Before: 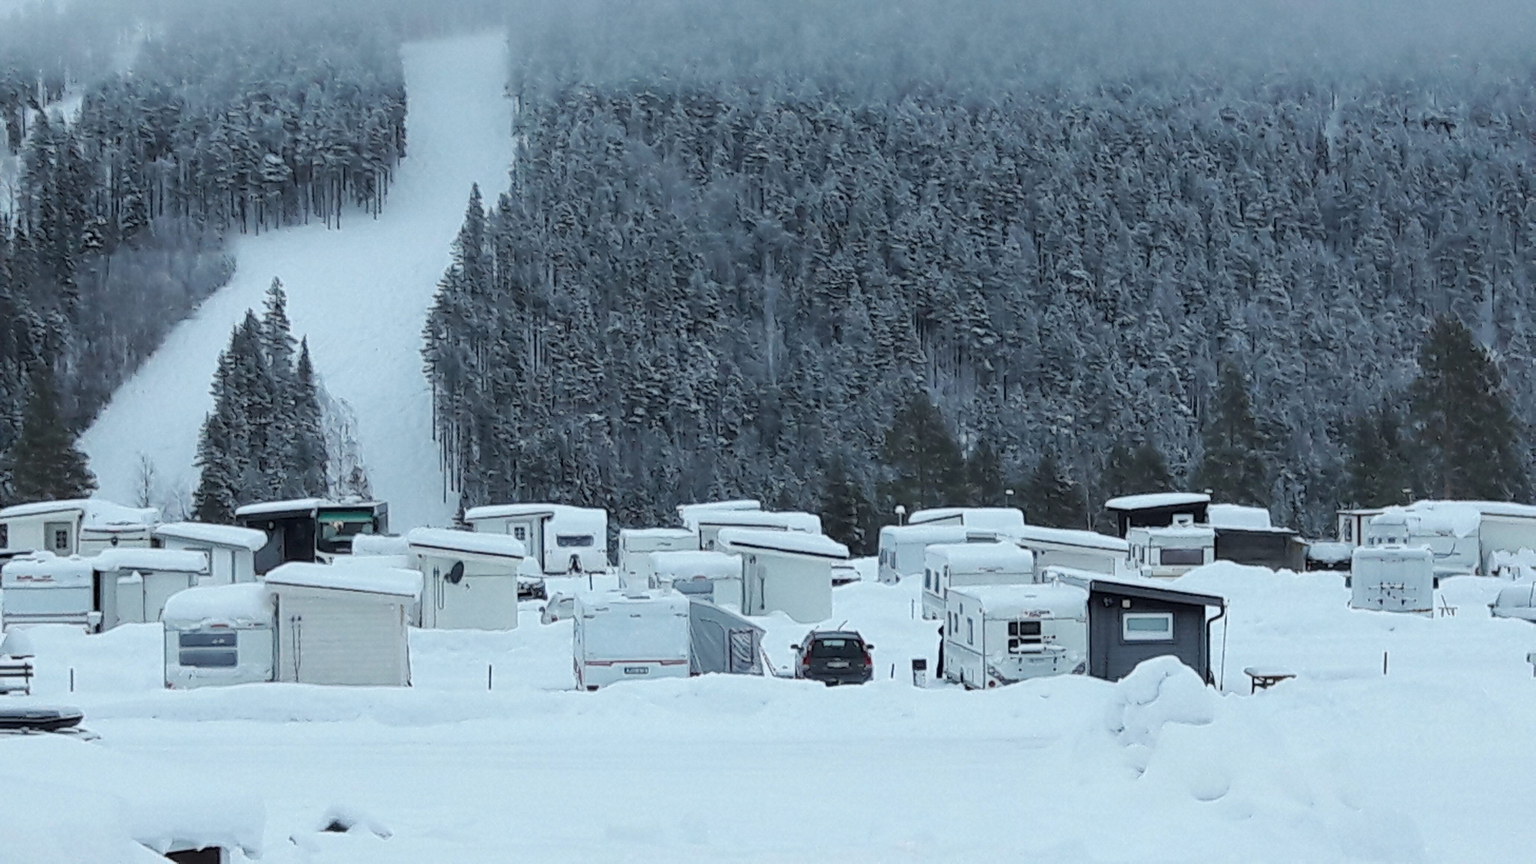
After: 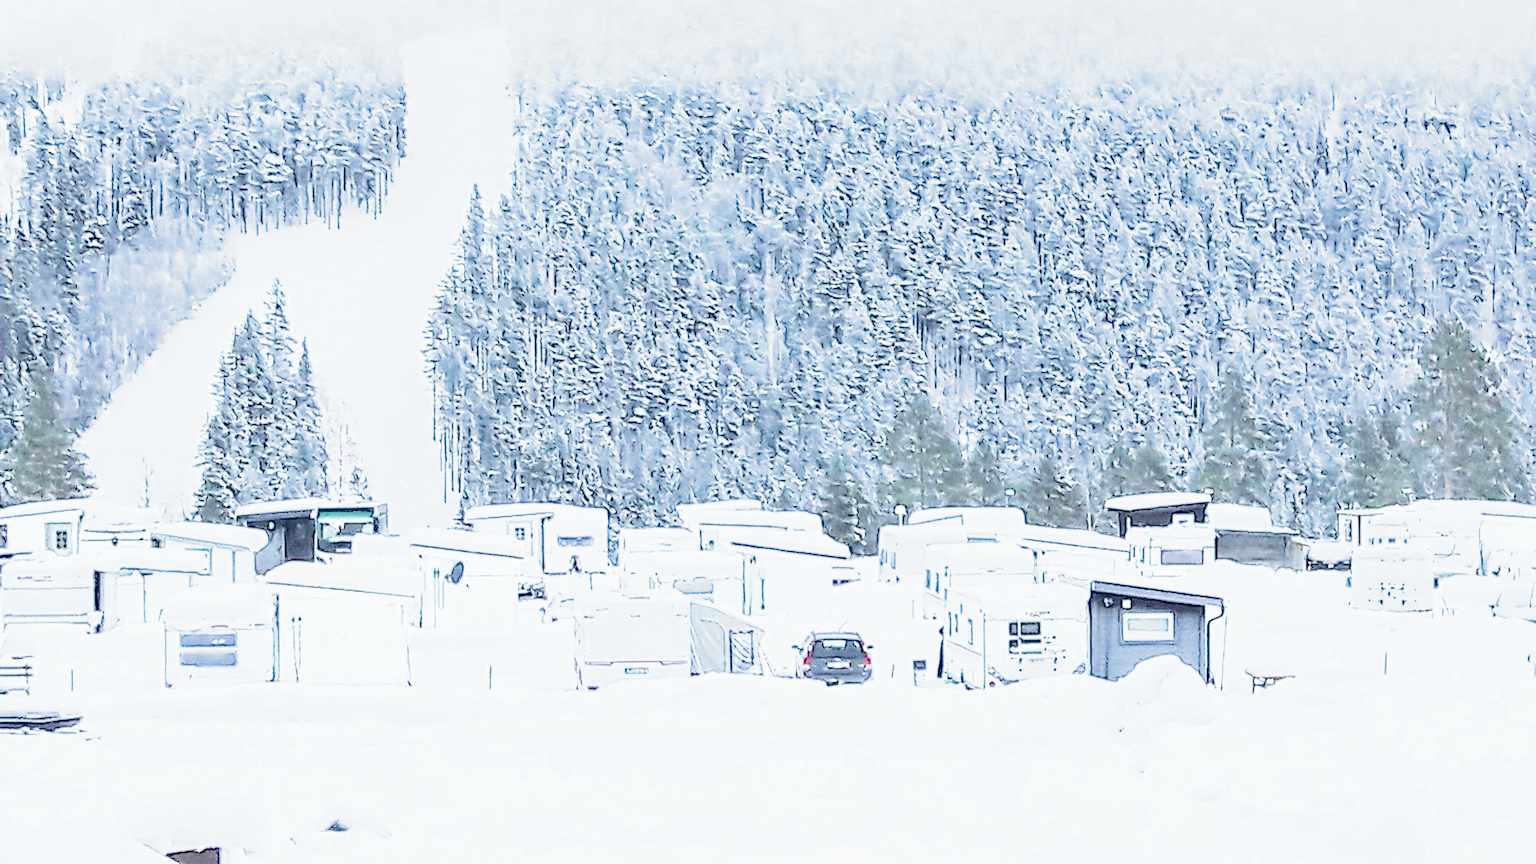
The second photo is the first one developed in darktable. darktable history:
exposure: black level correction 0, exposure 1.9 EV, compensate highlight preservation false
filmic rgb: middle gray luminance 4.29%, black relative exposure -13 EV, white relative exposure 5 EV, threshold 6 EV, target black luminance 0%, hardness 5.19, latitude 59.69%, contrast 0.767, highlights saturation mix 5%, shadows ↔ highlights balance 25.95%, add noise in highlights 0, color science v3 (2019), use custom middle-gray values true, iterations of high-quality reconstruction 0, contrast in highlights soft, enable highlight reconstruction true
contrast equalizer: octaves 7, y [[0.5, 0.542, 0.583, 0.625, 0.667, 0.708], [0.5 ×6], [0.5 ×6], [0 ×6], [0 ×6]]
